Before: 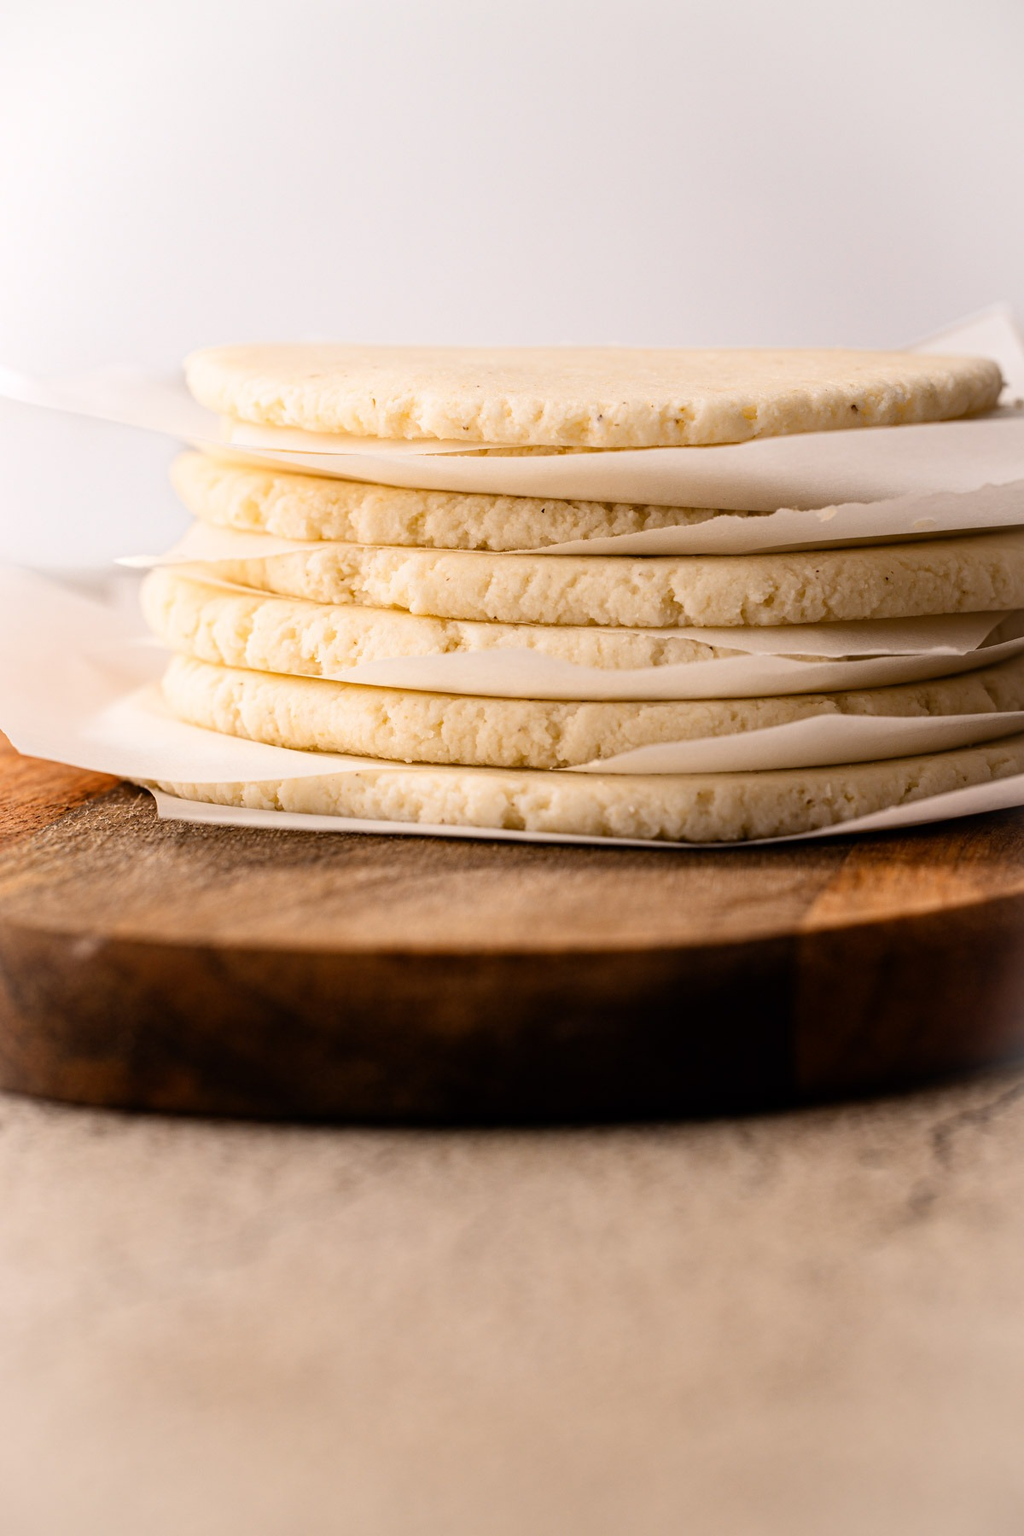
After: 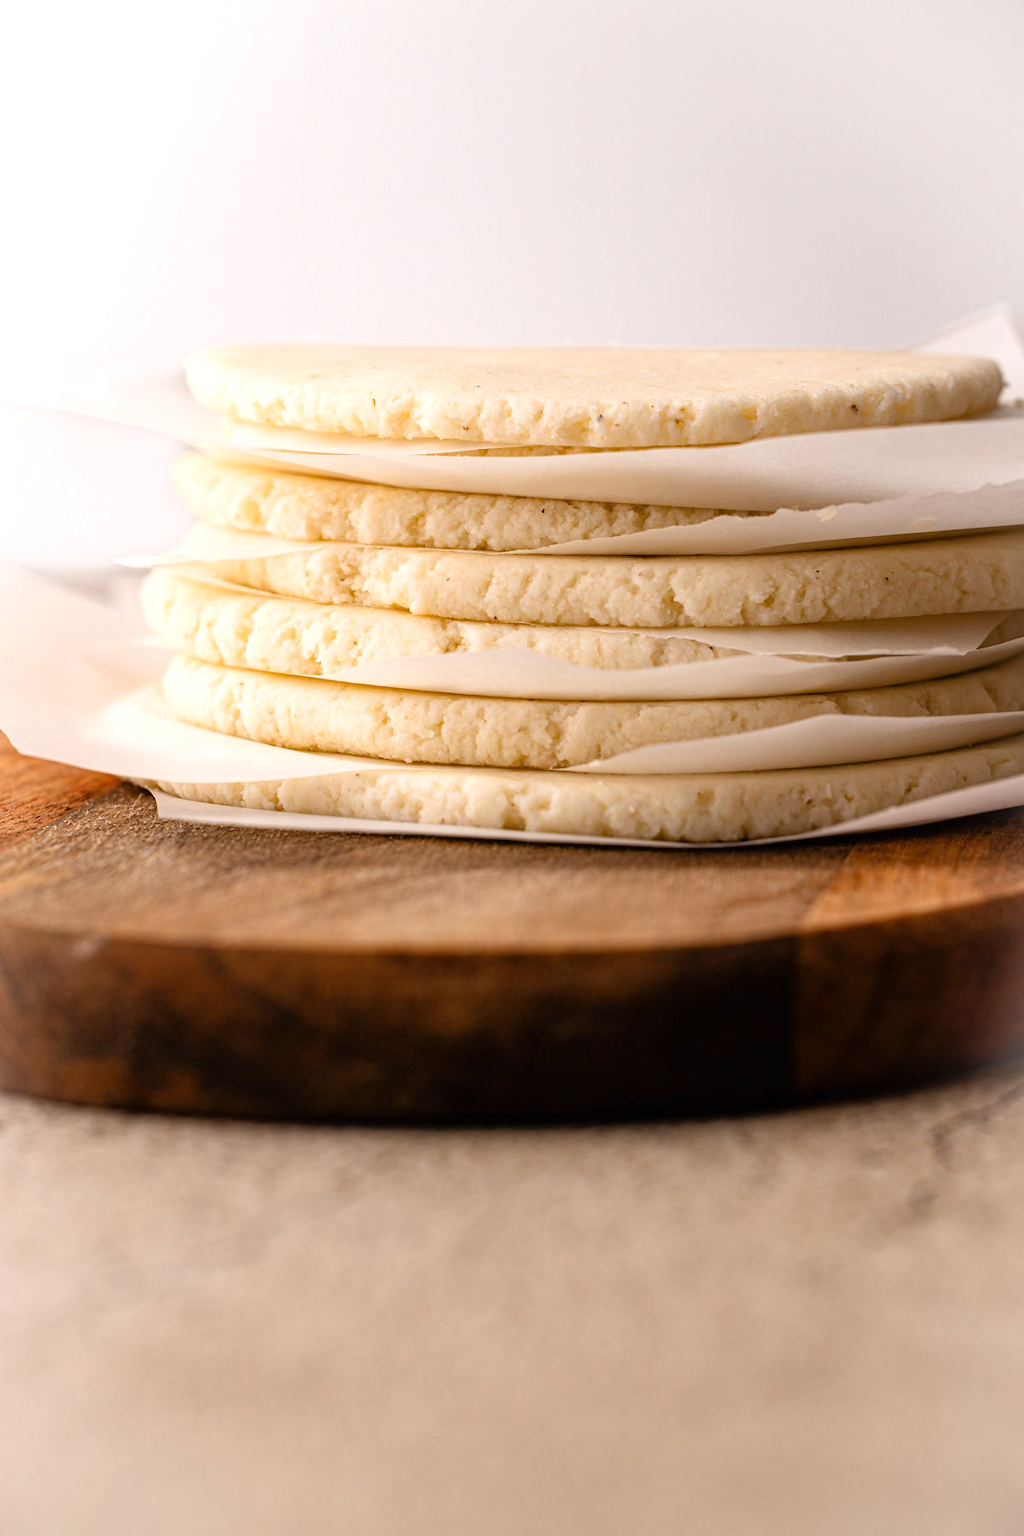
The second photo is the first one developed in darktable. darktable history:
exposure: black level correction 0, exposure 0.5 EV, compensate highlight preservation false
tone equalizer: -8 EV 0.219 EV, -7 EV 0.436 EV, -6 EV 0.455 EV, -5 EV 0.233 EV, -3 EV -0.284 EV, -2 EV -0.408 EV, -1 EV -0.418 EV, +0 EV -0.245 EV, edges refinement/feathering 500, mask exposure compensation -1.57 EV, preserve details no
